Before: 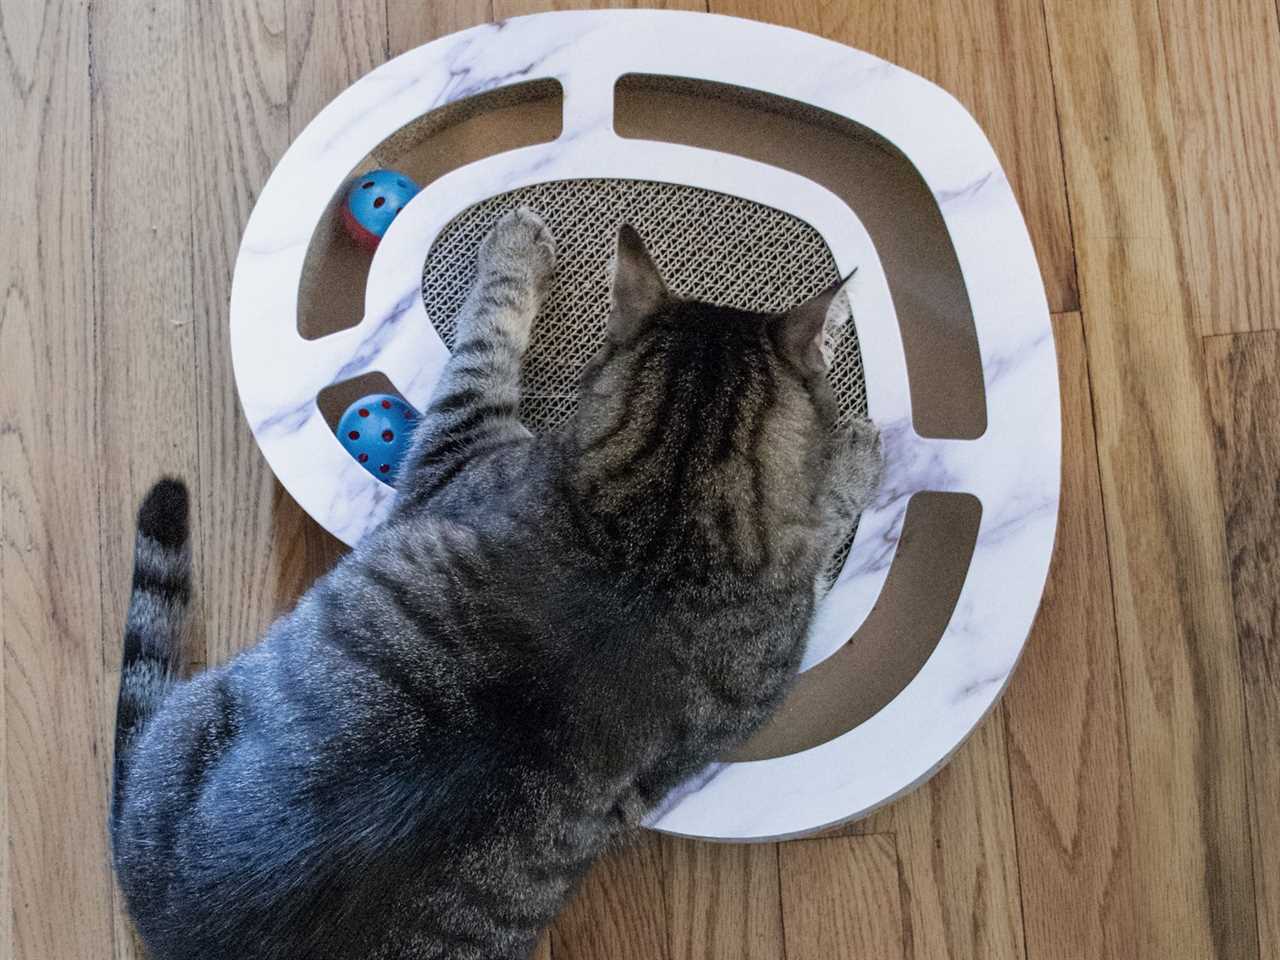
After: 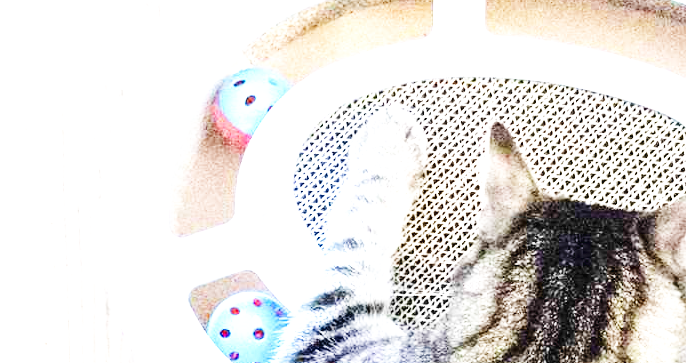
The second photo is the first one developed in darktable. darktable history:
exposure: exposure 2.25 EV, compensate highlight preservation false
base curve: curves: ch0 [(0, 0.003) (0.001, 0.002) (0.006, 0.004) (0.02, 0.022) (0.048, 0.086) (0.094, 0.234) (0.162, 0.431) (0.258, 0.629) (0.385, 0.8) (0.548, 0.918) (0.751, 0.988) (1, 1)], preserve colors none
crop: left 10.121%, top 10.631%, right 36.218%, bottom 51.526%
